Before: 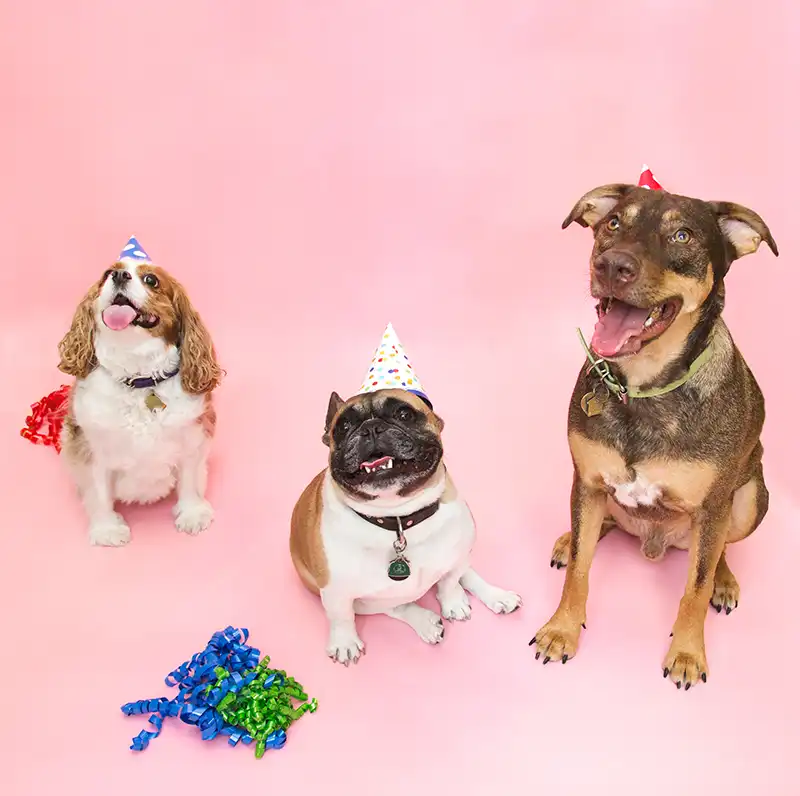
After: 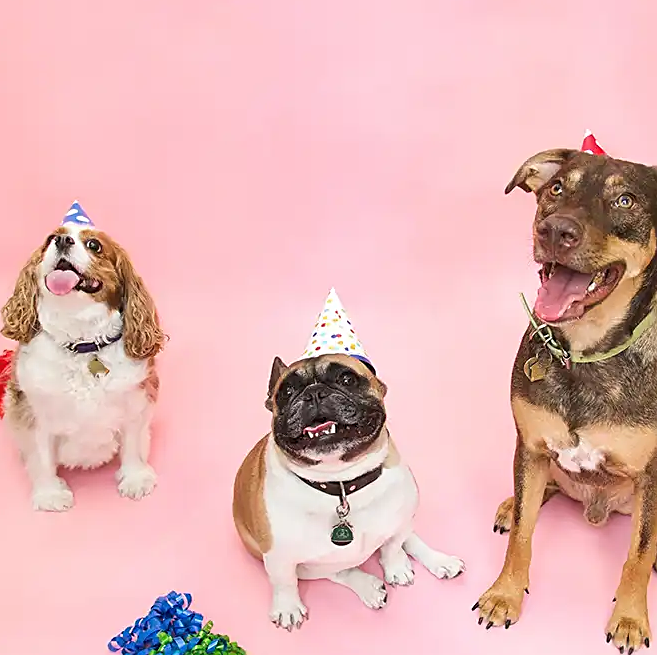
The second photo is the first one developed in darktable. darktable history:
sharpen: on, module defaults
crop and rotate: left 7.245%, top 4.484%, right 10.535%, bottom 13.163%
